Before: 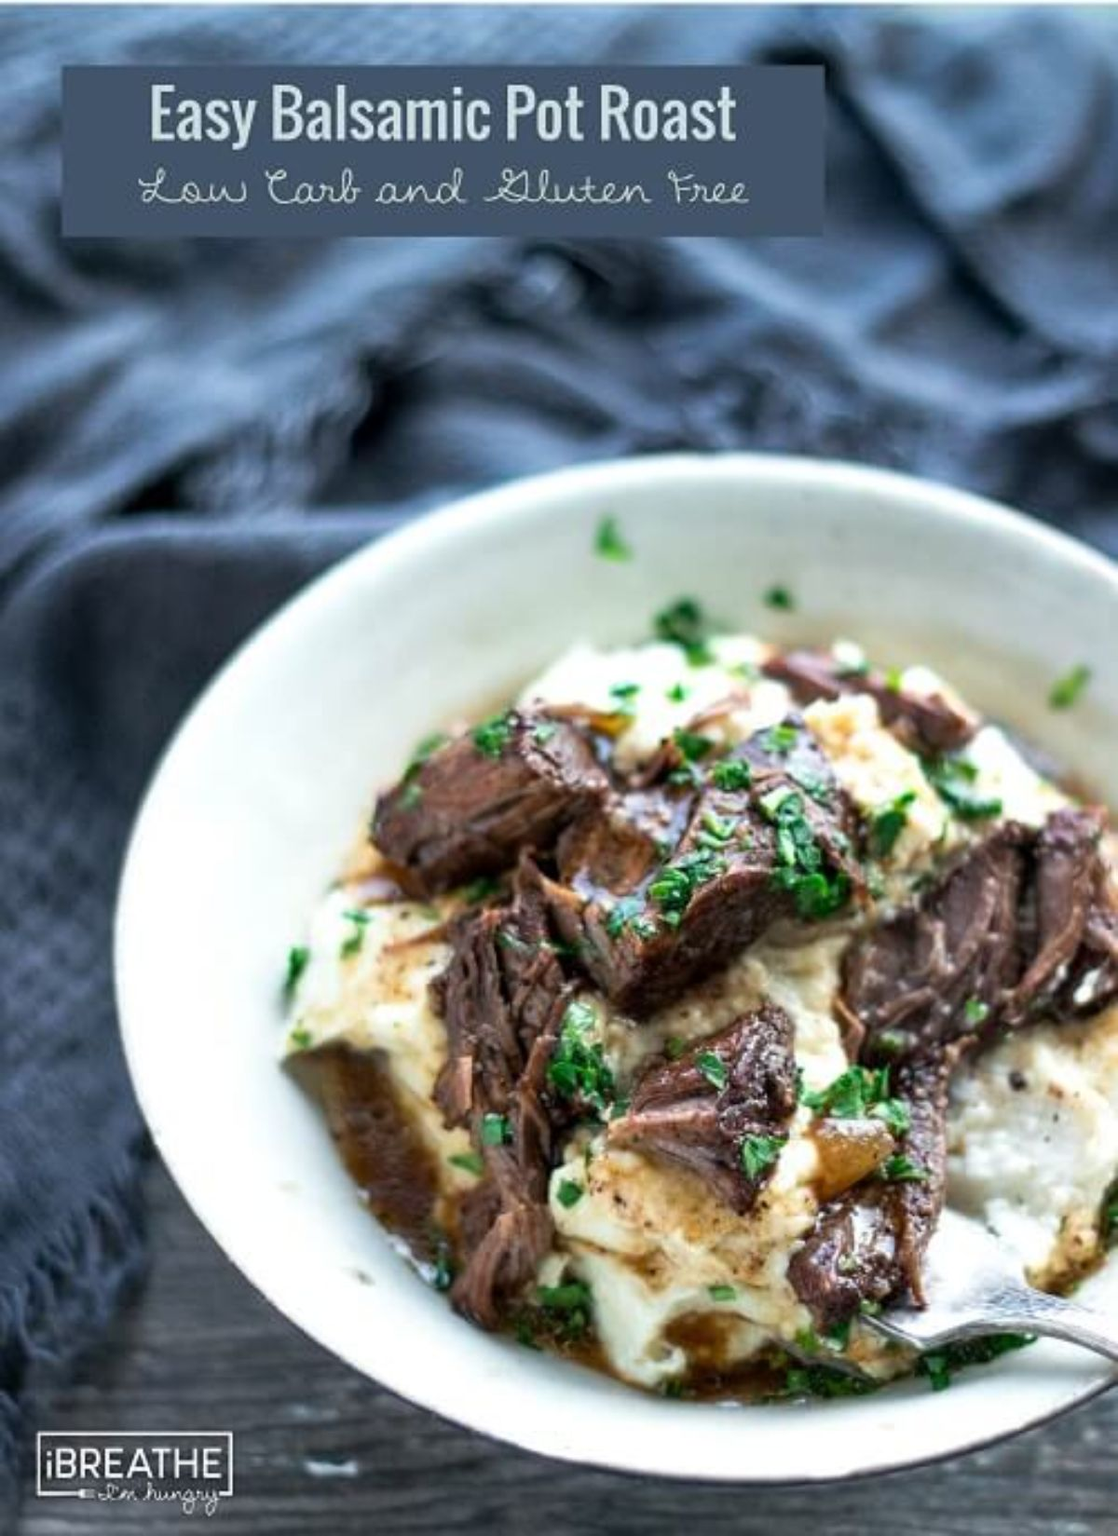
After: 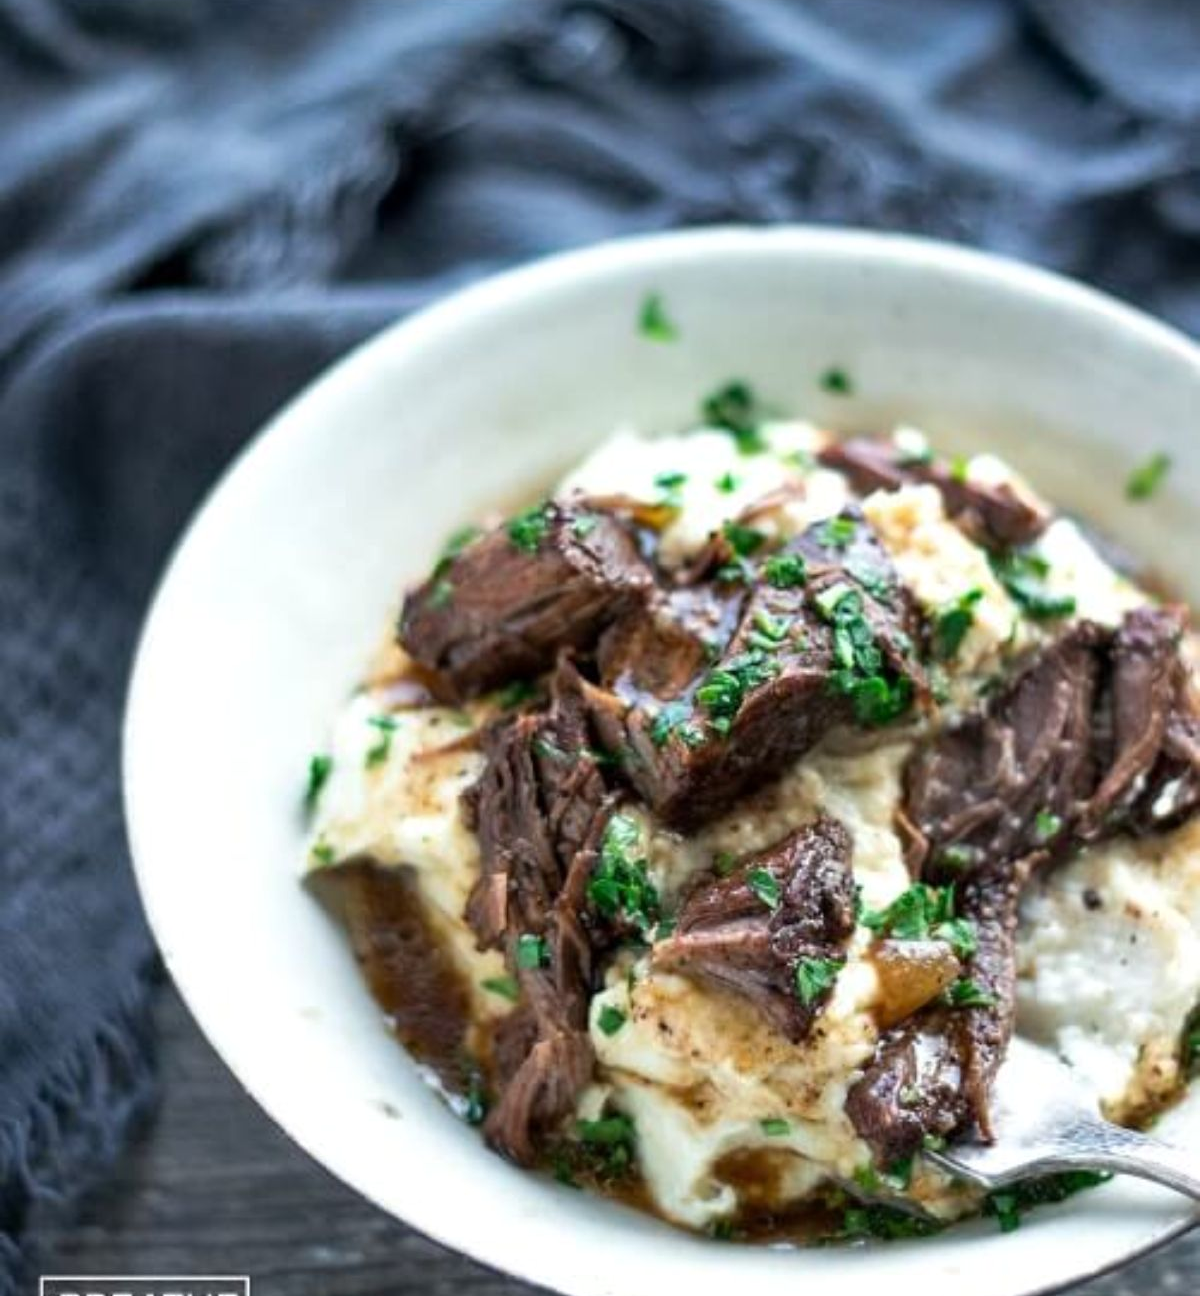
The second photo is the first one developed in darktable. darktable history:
crop and rotate: top 15.872%, bottom 5.528%
tone equalizer: edges refinement/feathering 500, mask exposure compensation -1.57 EV, preserve details no
